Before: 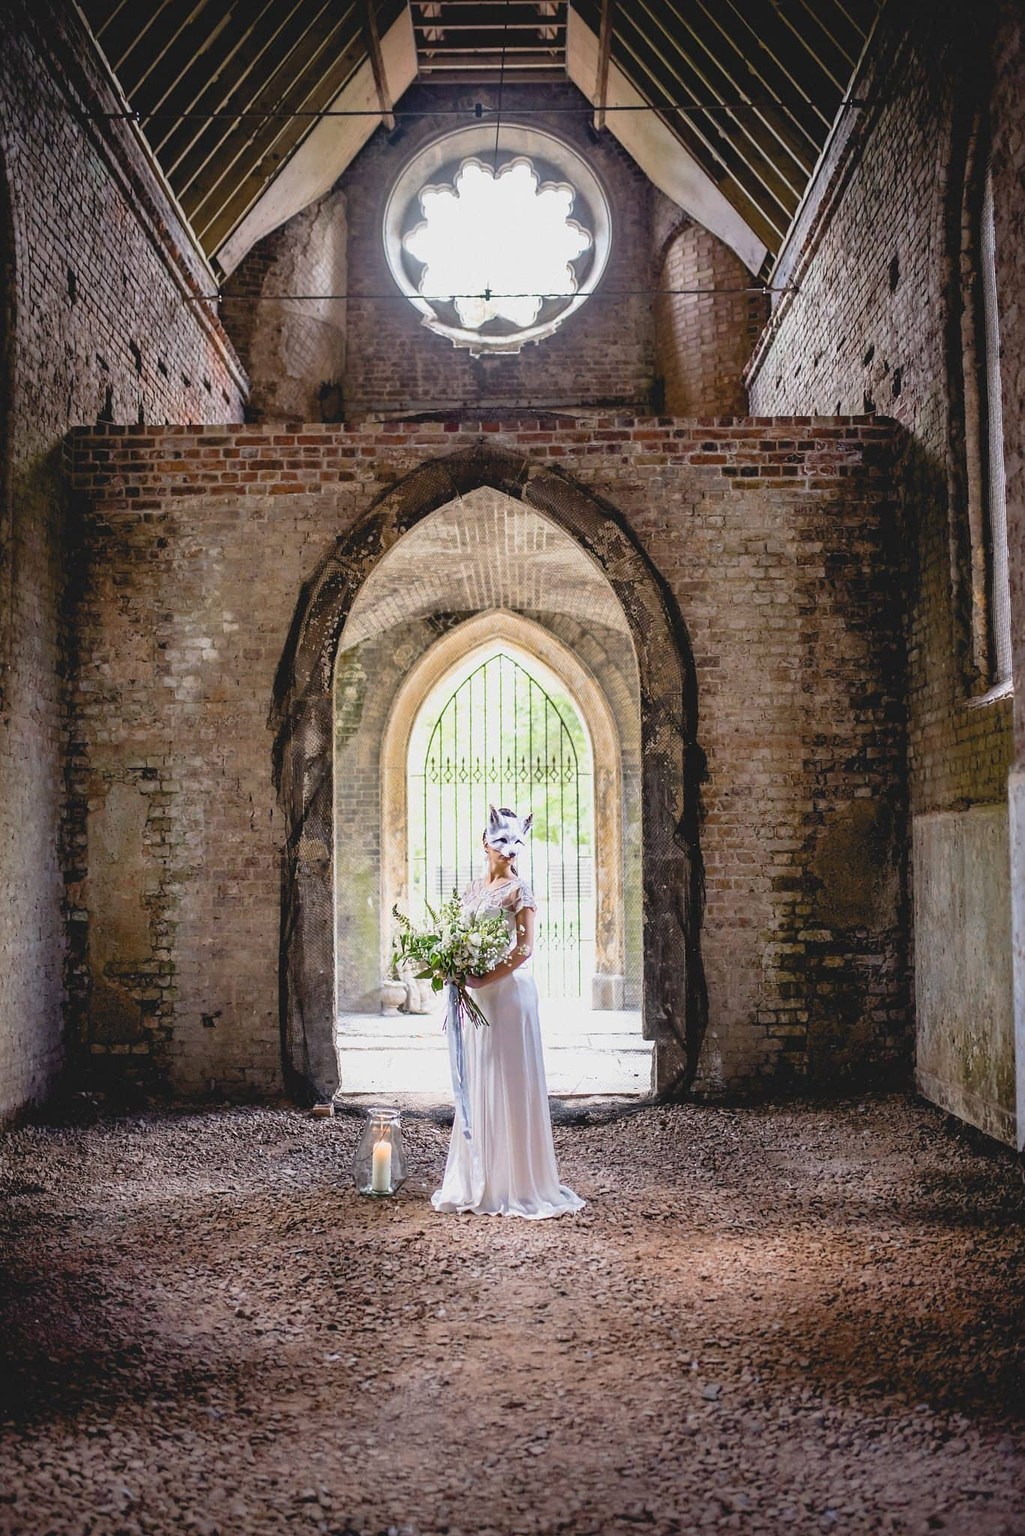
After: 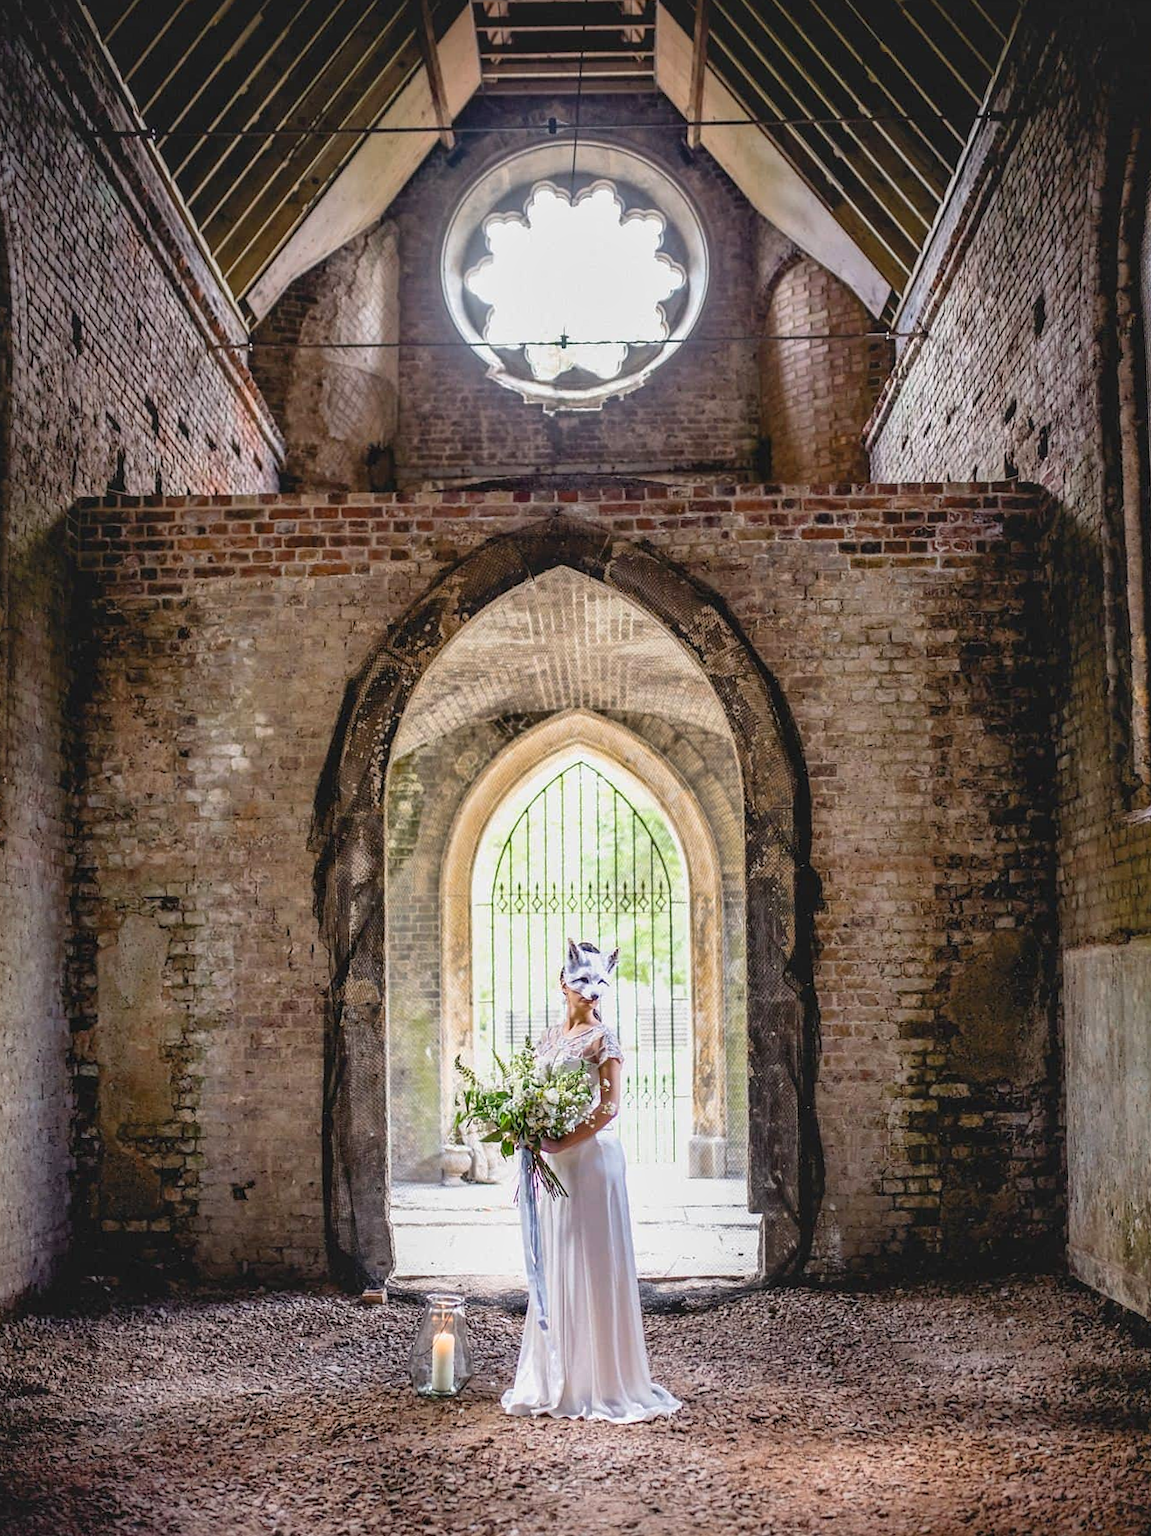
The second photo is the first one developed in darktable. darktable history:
shadows and highlights: shadows 24.86, highlights -24.38
local contrast: on, module defaults
contrast brightness saturation: saturation 0.098
crop and rotate: angle 0.187°, left 0.232%, right 3.282%, bottom 14.094%
